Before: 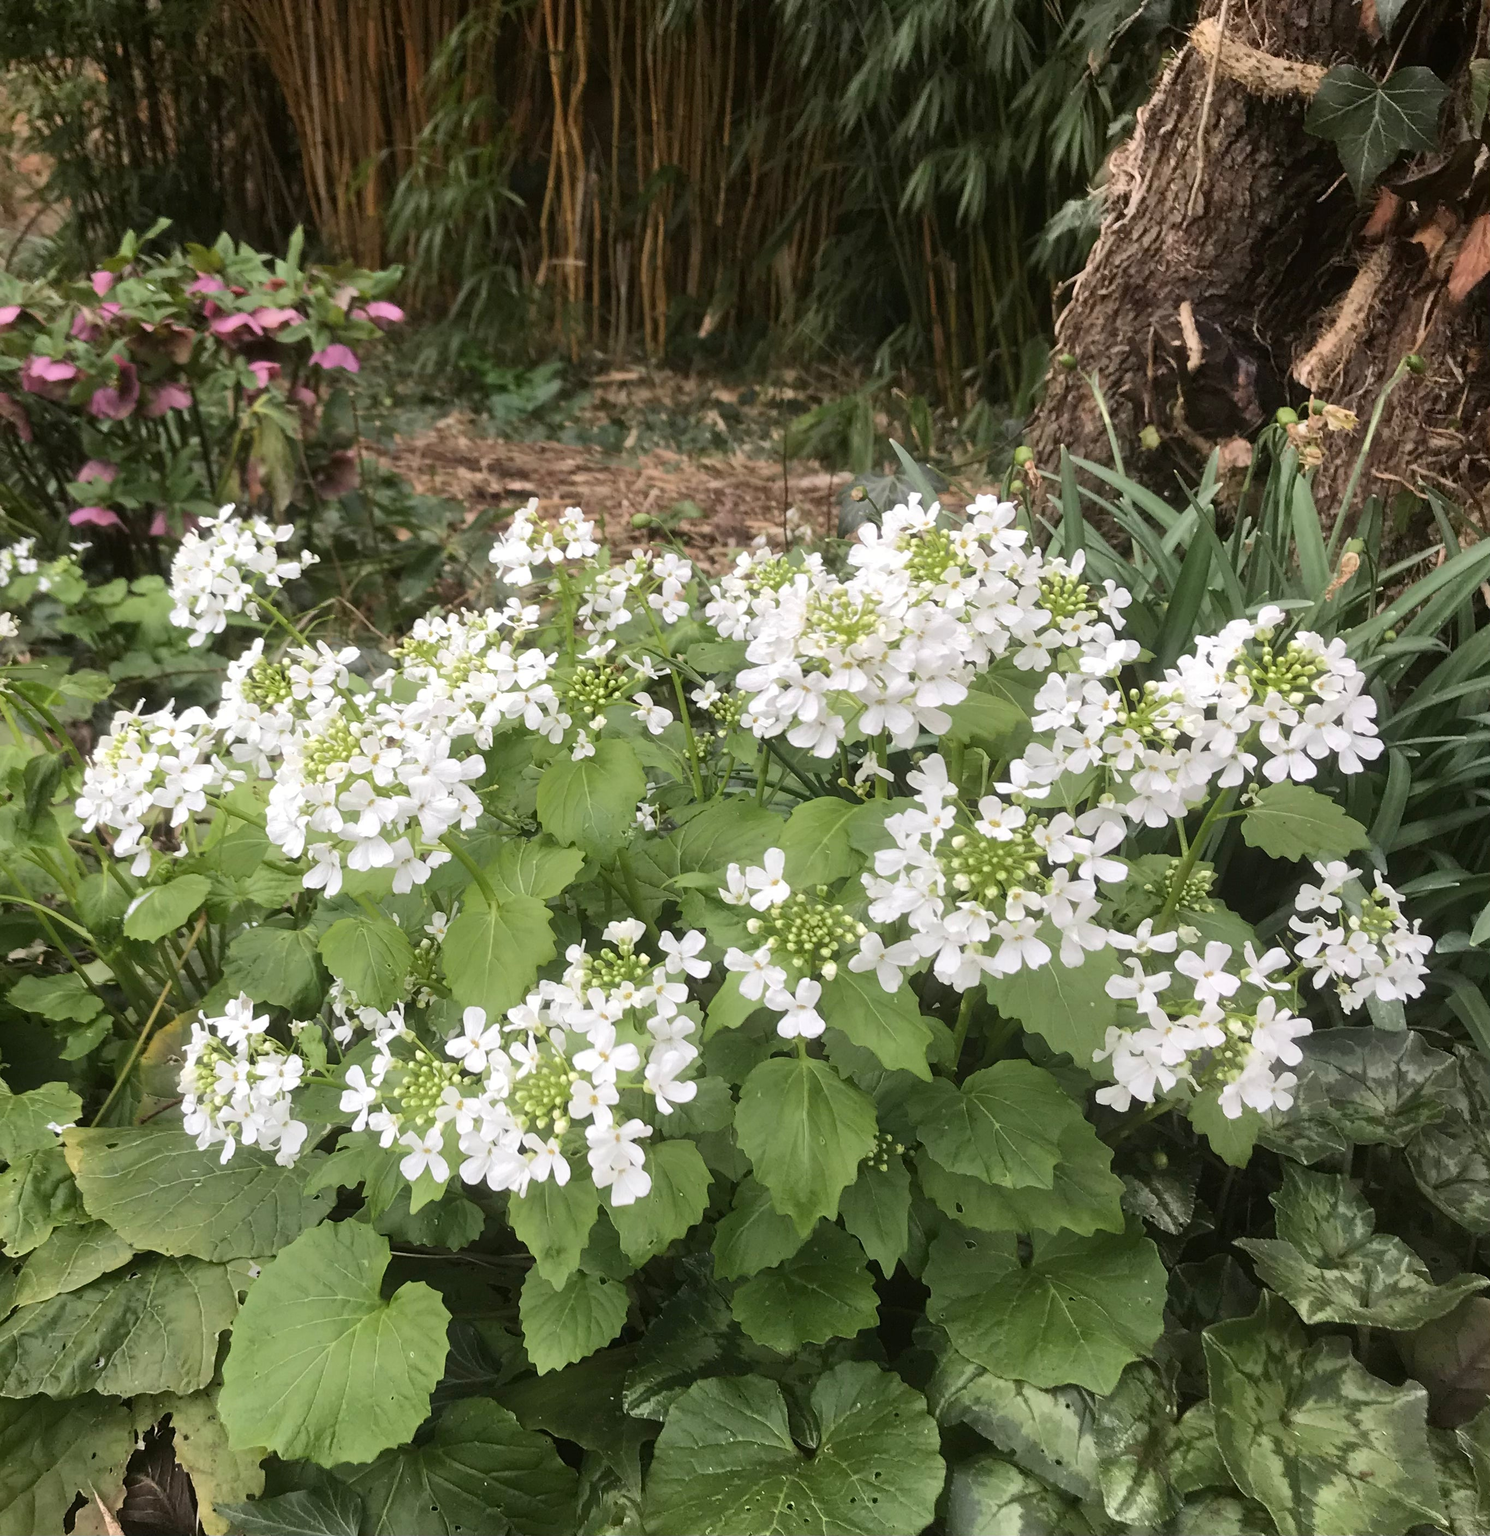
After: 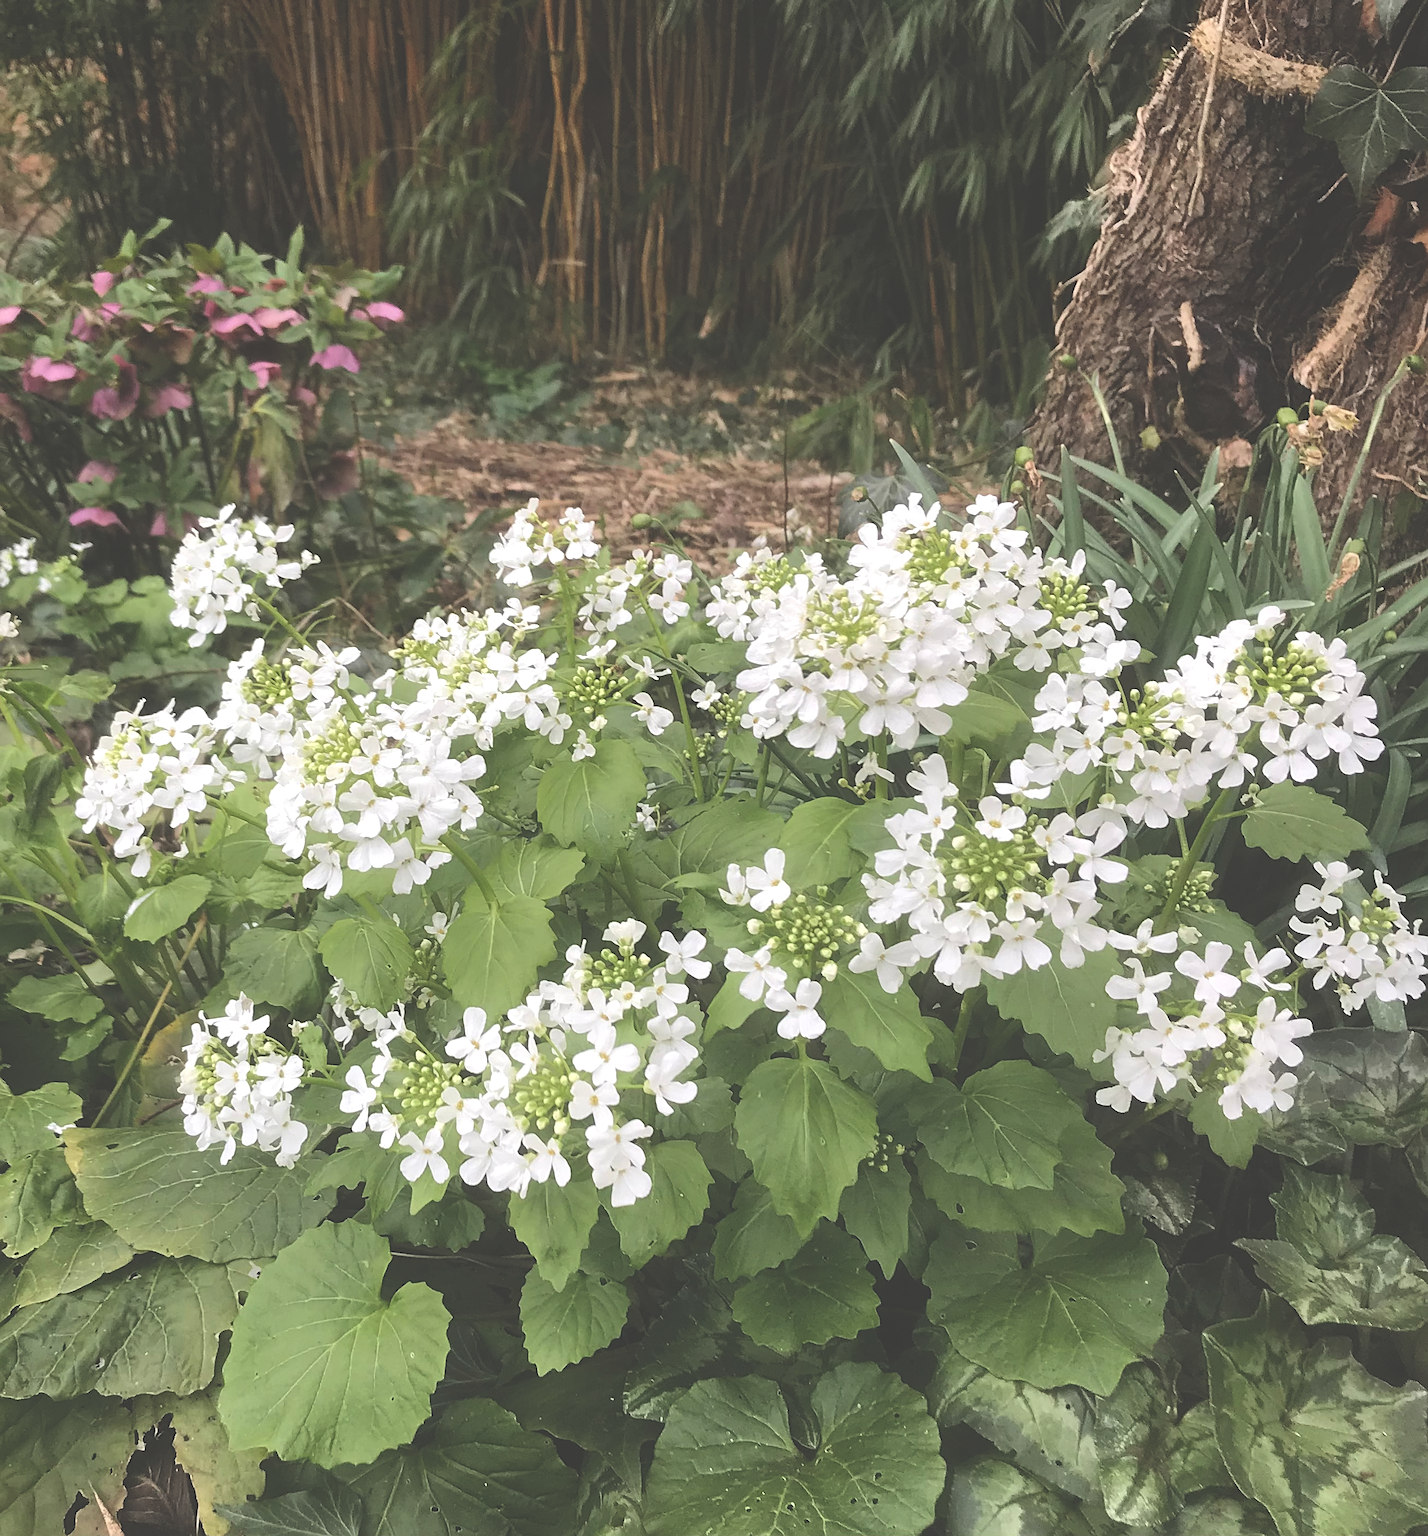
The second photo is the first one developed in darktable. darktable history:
crop: right 4.126%, bottom 0.031%
exposure: black level correction -0.041, exposure 0.064 EV, compensate highlight preservation false
sharpen: on, module defaults
